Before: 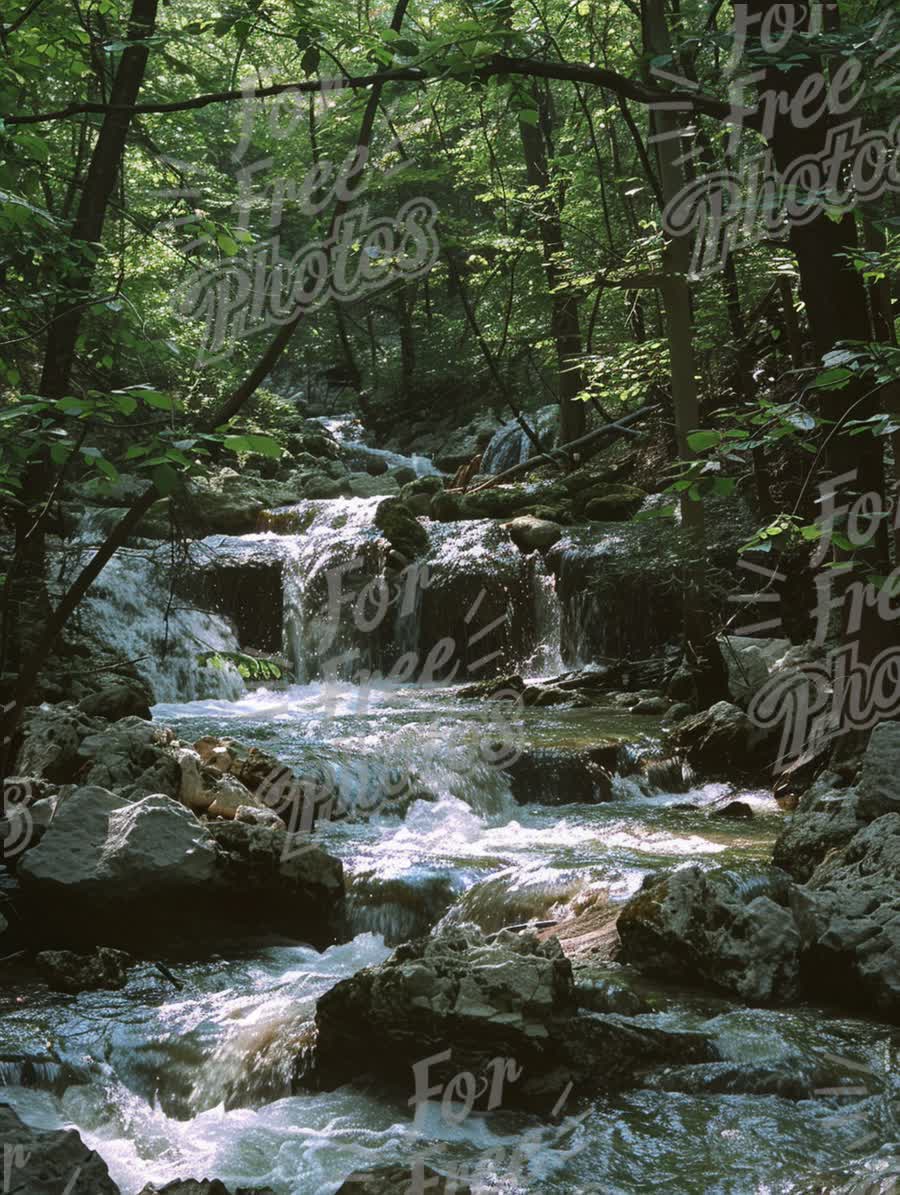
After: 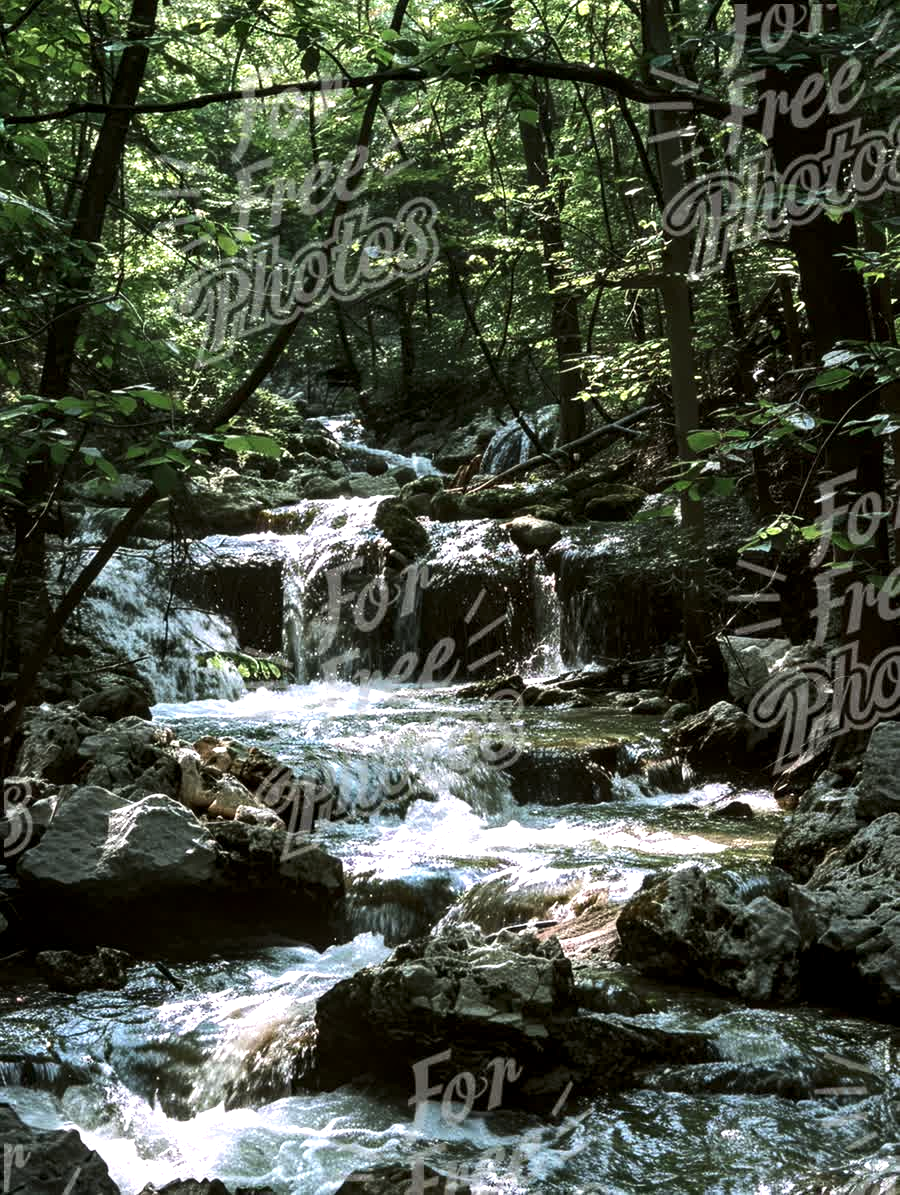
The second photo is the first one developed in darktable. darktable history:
tone equalizer: -8 EV -0.75 EV, -7 EV -0.7 EV, -6 EV -0.6 EV, -5 EV -0.4 EV, -3 EV 0.4 EV, -2 EV 0.6 EV, -1 EV 0.7 EV, +0 EV 0.75 EV, edges refinement/feathering 500, mask exposure compensation -1.57 EV, preserve details no
local contrast: detail 135%, midtone range 0.75
